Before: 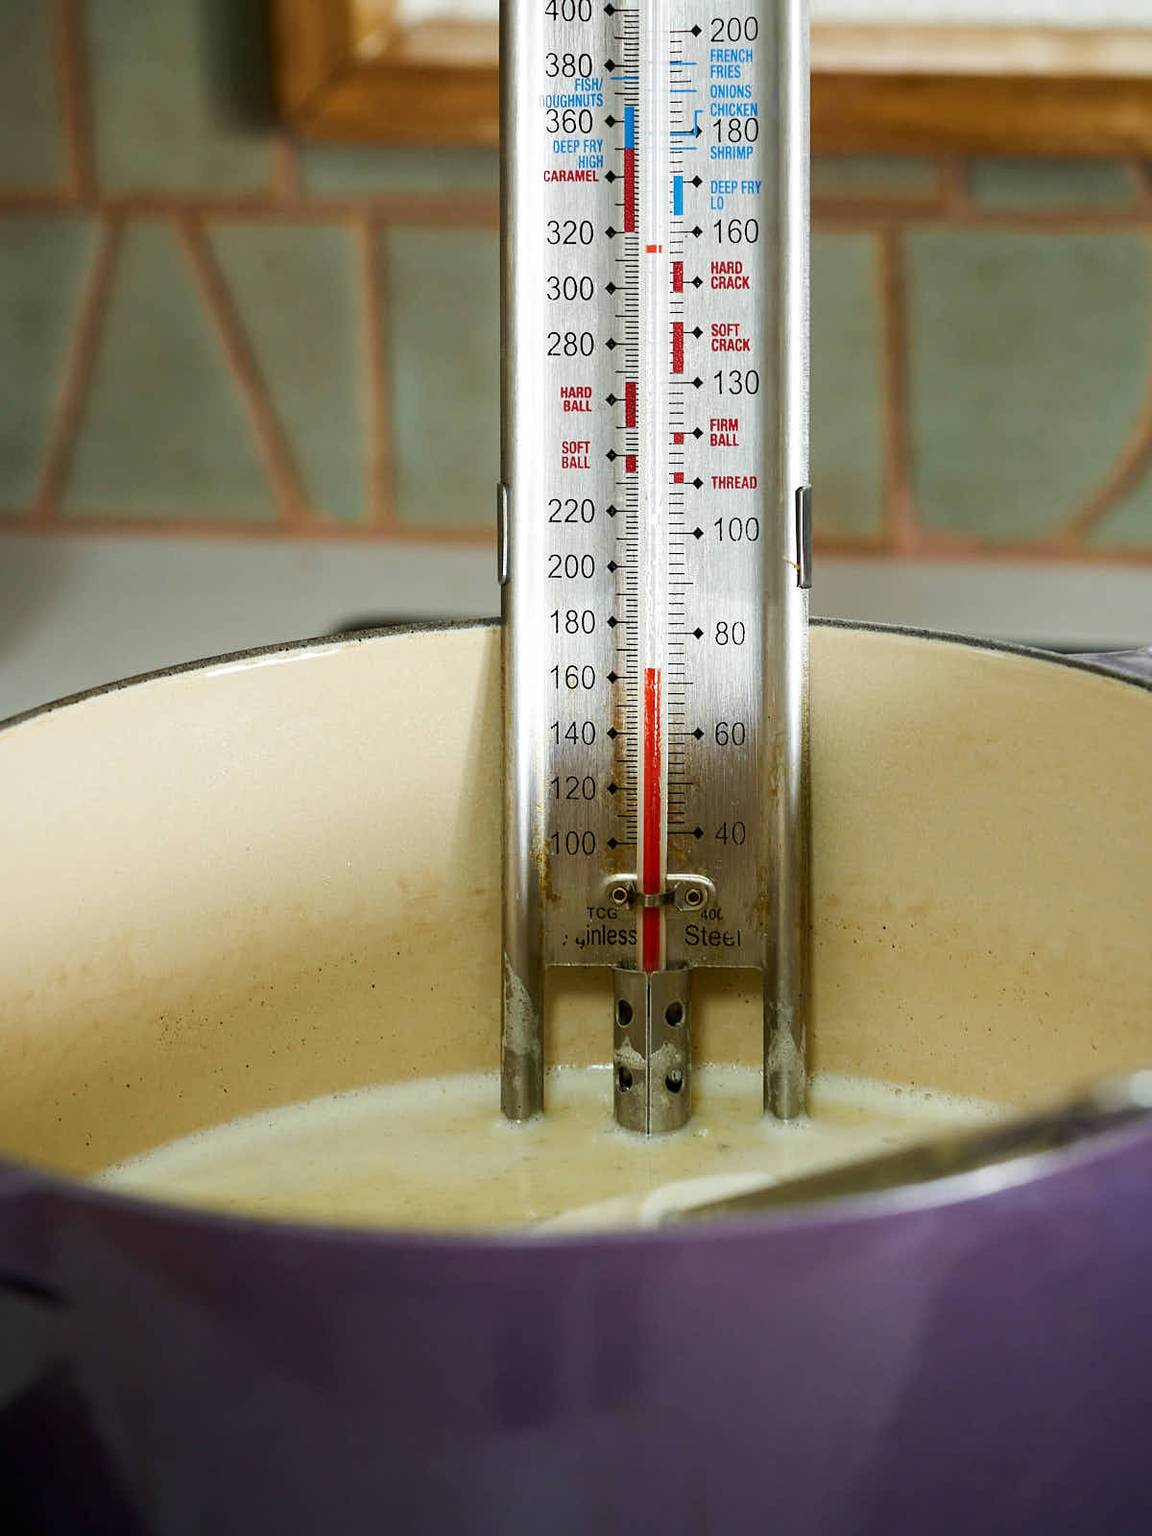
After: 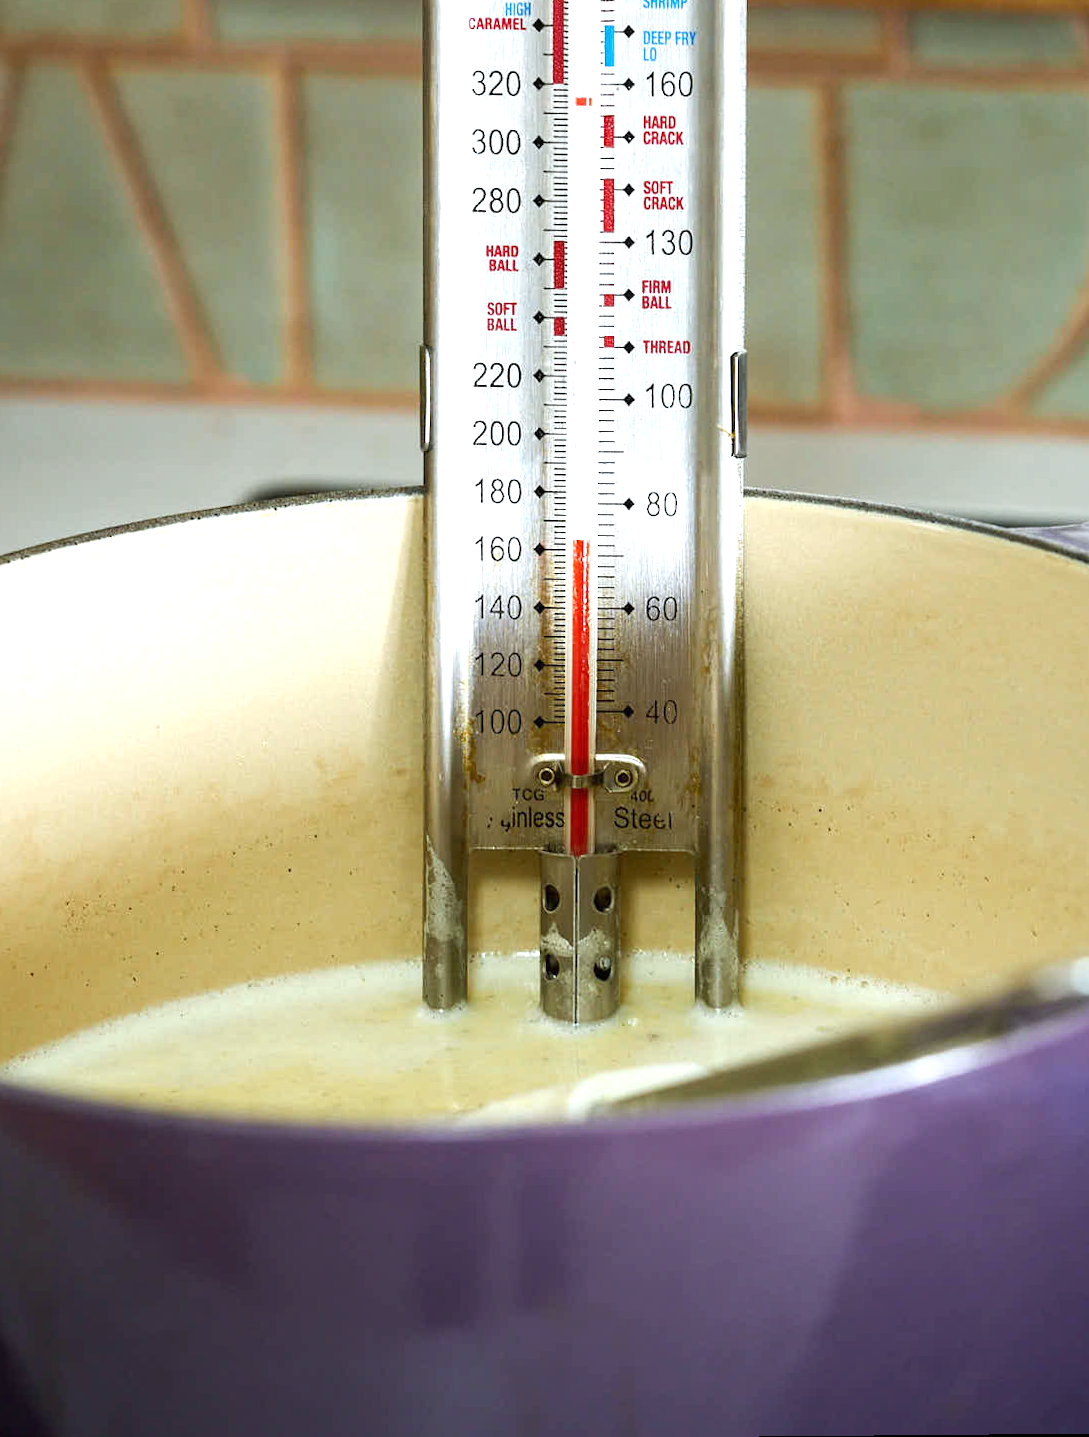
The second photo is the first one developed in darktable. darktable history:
white balance: red 0.976, blue 1.04
rotate and perspective: rotation 0.174°, lens shift (vertical) 0.013, lens shift (horizontal) 0.019, shear 0.001, automatic cropping original format, crop left 0.007, crop right 0.991, crop top 0.016, crop bottom 0.997
exposure: black level correction 0, exposure 0.7 EV, compensate highlight preservation false
crop and rotate: left 8.262%, top 9.226%
